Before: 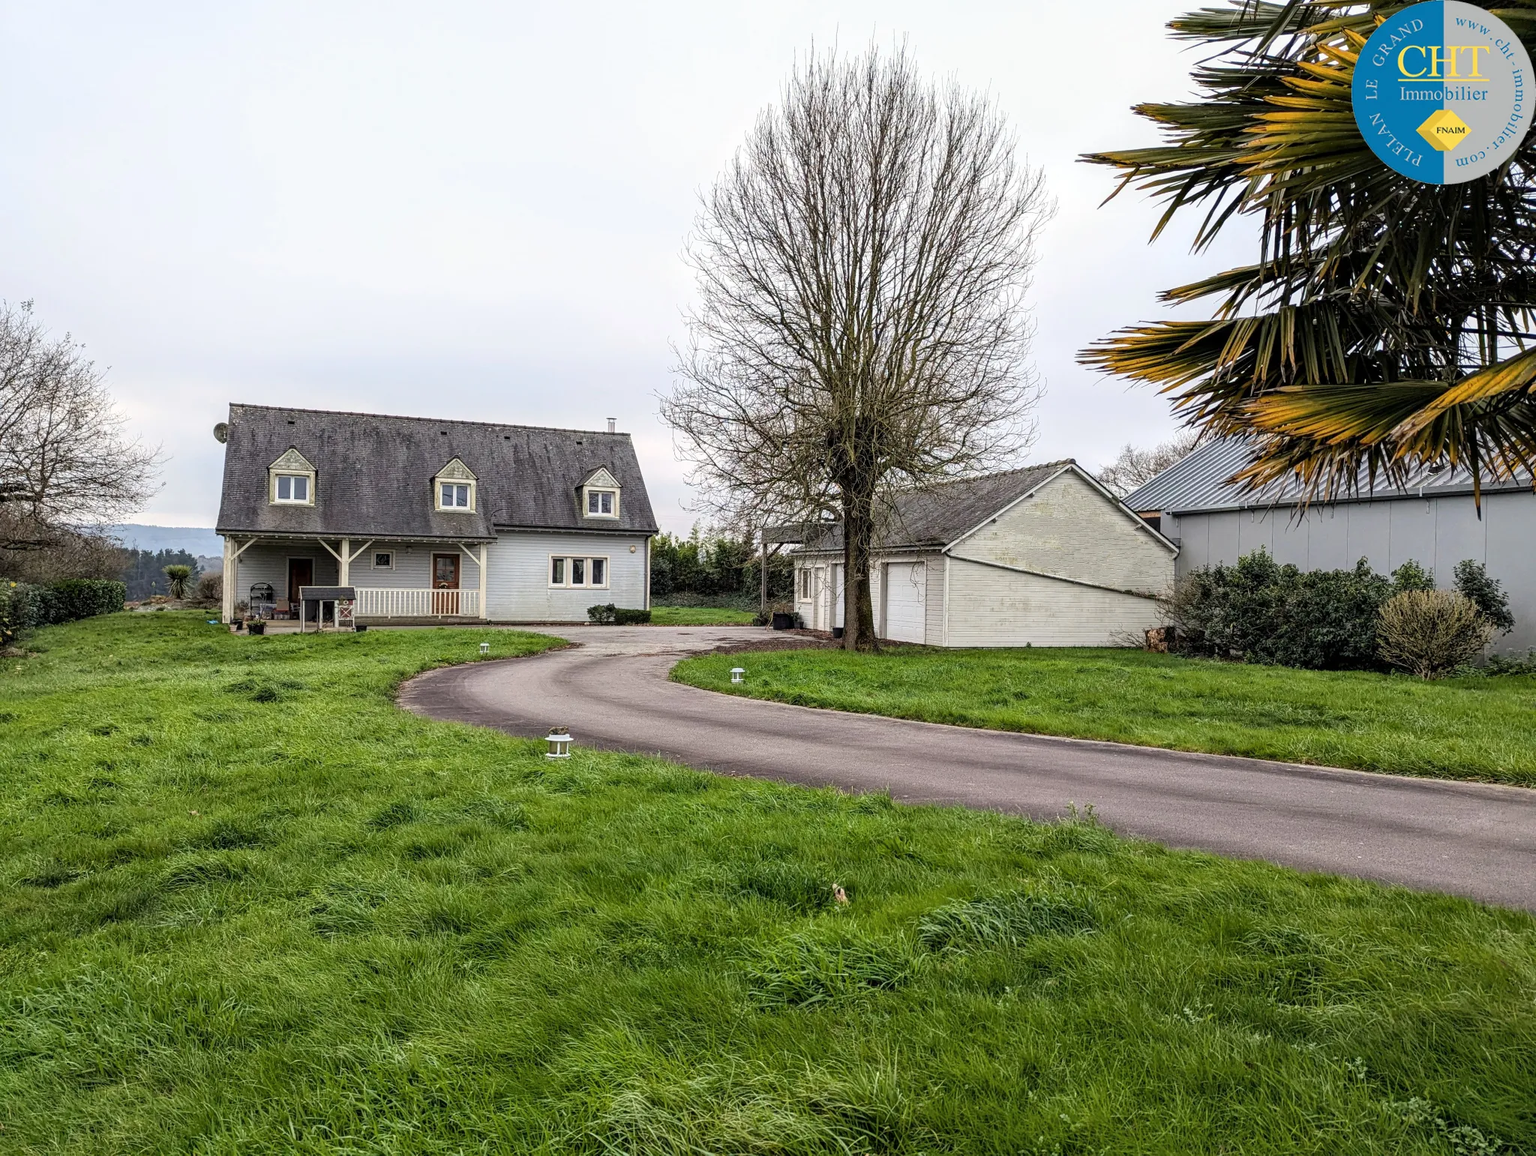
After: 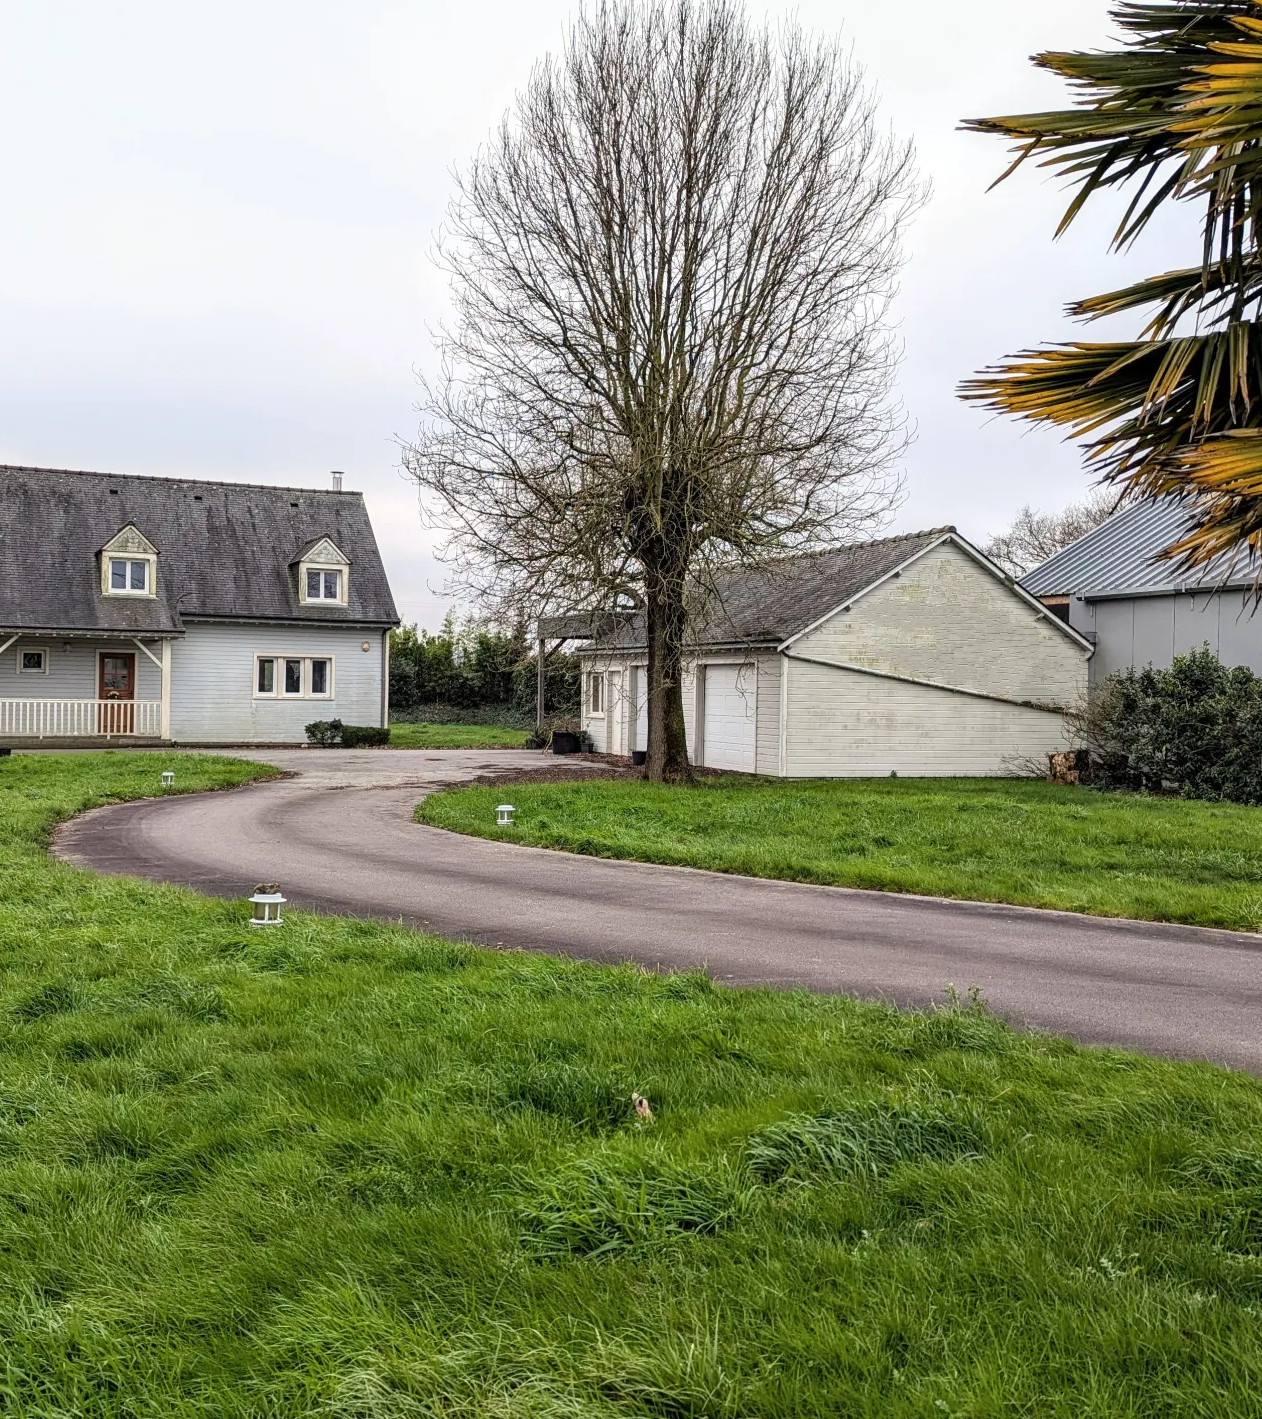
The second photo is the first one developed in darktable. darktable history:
crop and rotate: left 23.345%, top 5.627%, right 14.986%, bottom 2.342%
